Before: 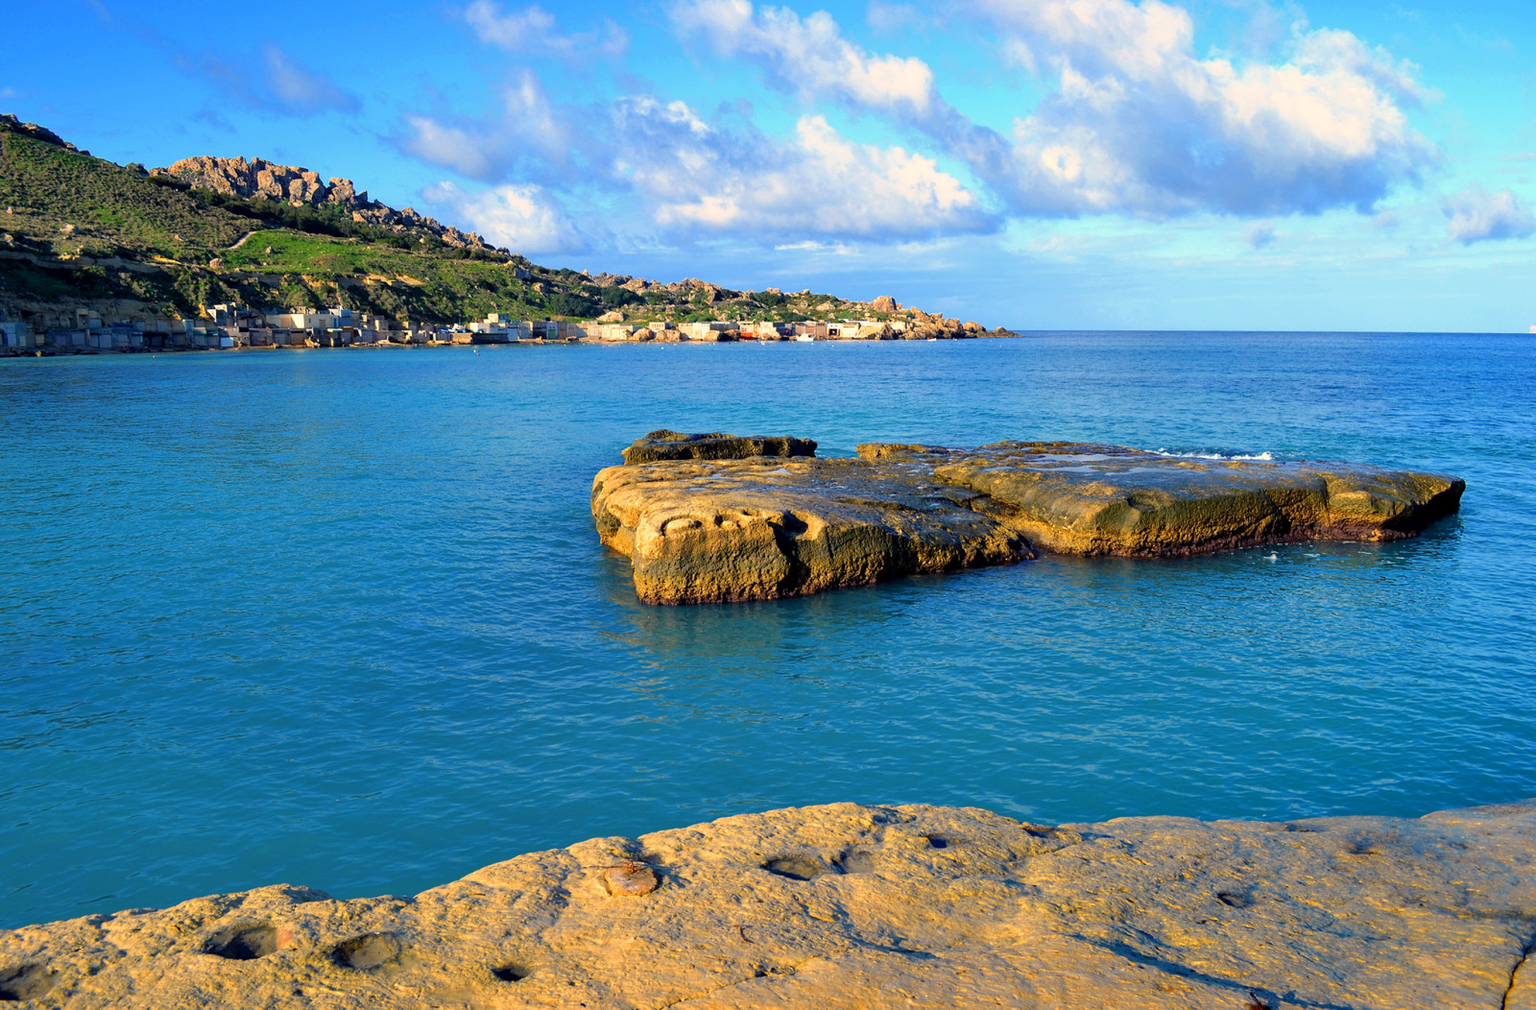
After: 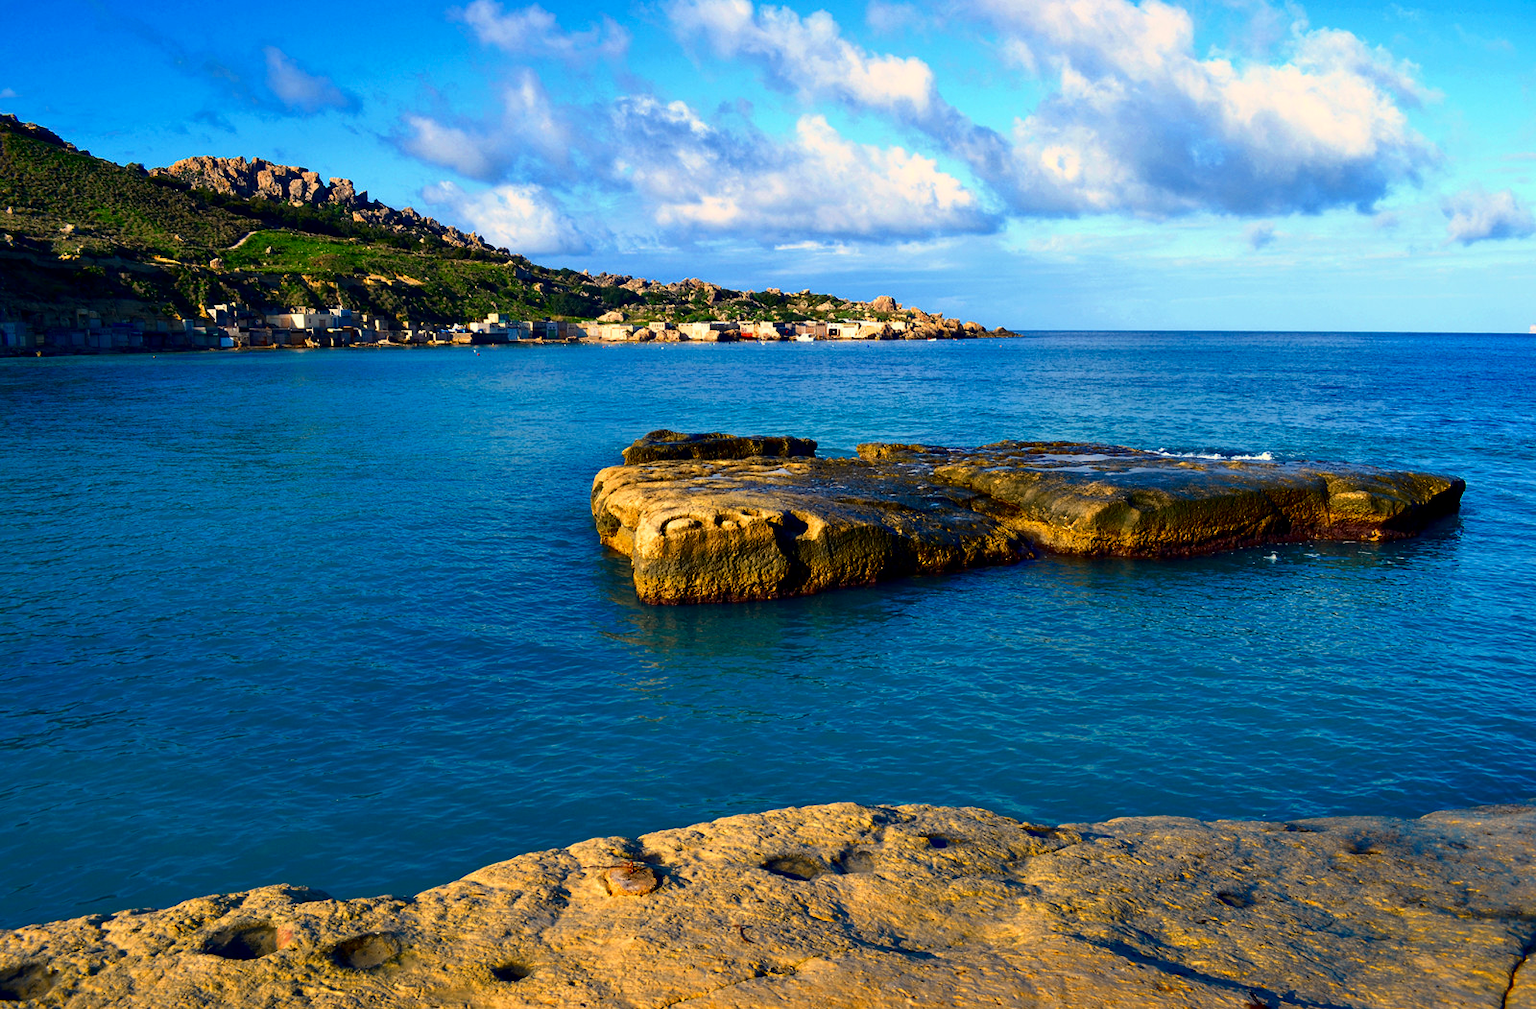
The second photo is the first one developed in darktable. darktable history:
contrast brightness saturation: contrast 0.193, brightness -0.235, saturation 0.112
